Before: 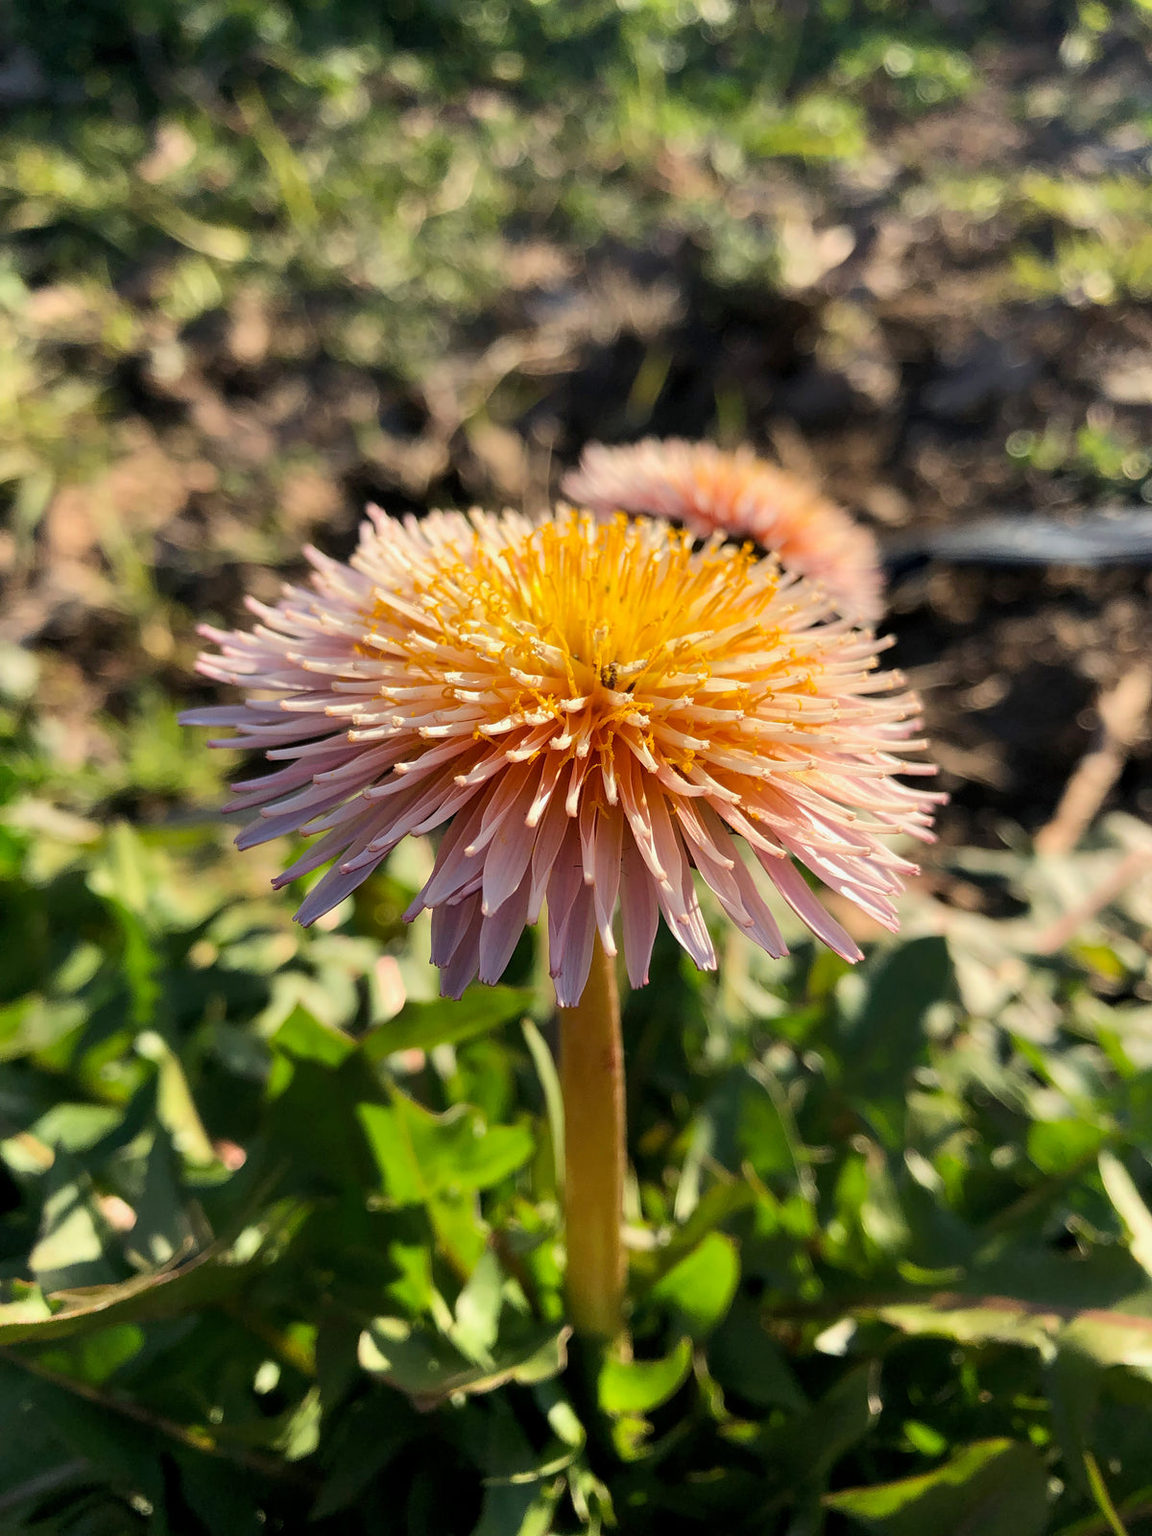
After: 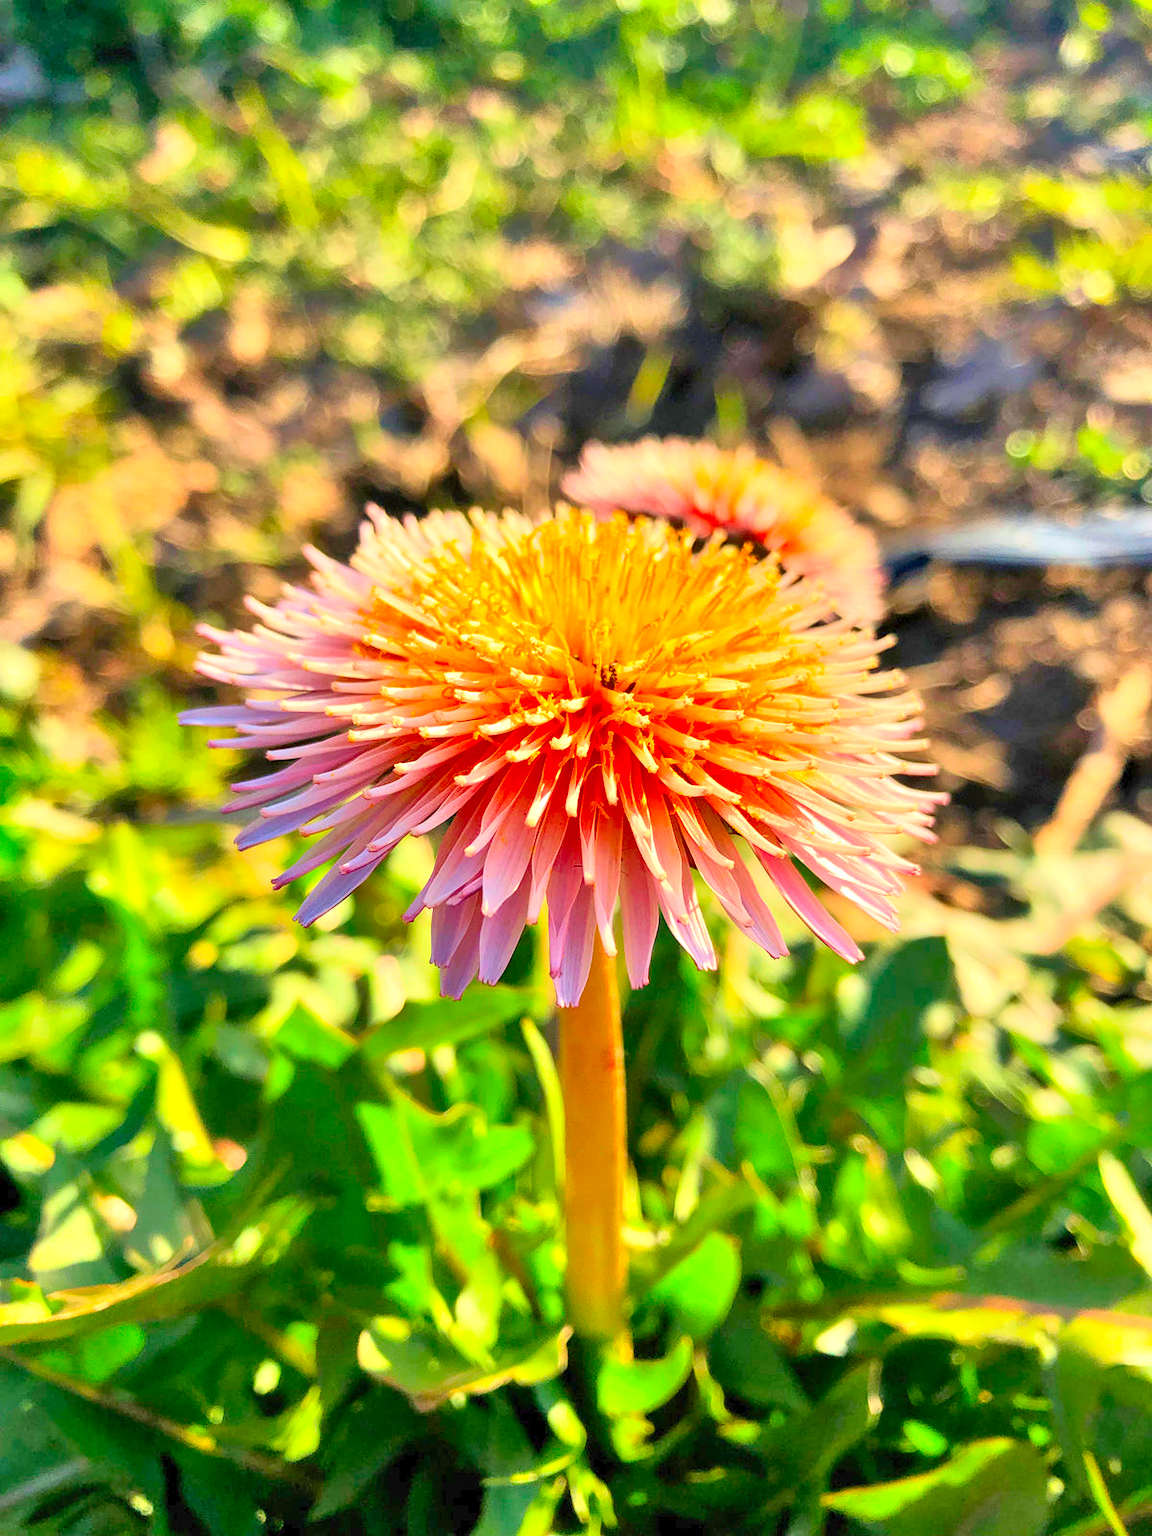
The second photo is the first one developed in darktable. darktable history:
tone equalizer: -8 EV 2 EV, -7 EV 2 EV, -6 EV 2 EV, -5 EV 2 EV, -4 EV 2 EV, -3 EV 1.5 EV, -2 EV 1 EV, -1 EV 0.5 EV
velvia: strength 15%
shadows and highlights: soften with gaussian
contrast brightness saturation: contrast 0.2, brightness 0.2, saturation 0.8
